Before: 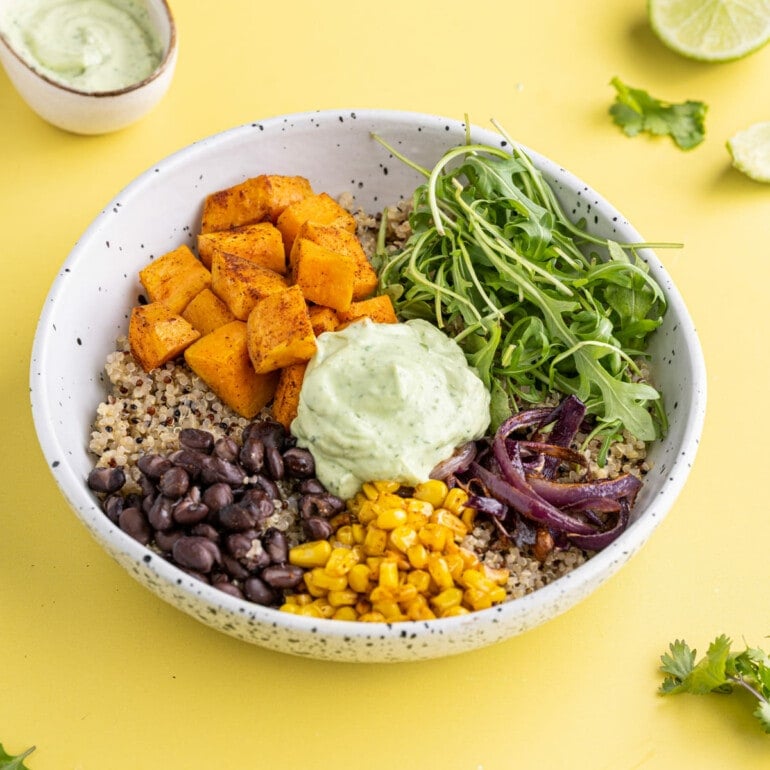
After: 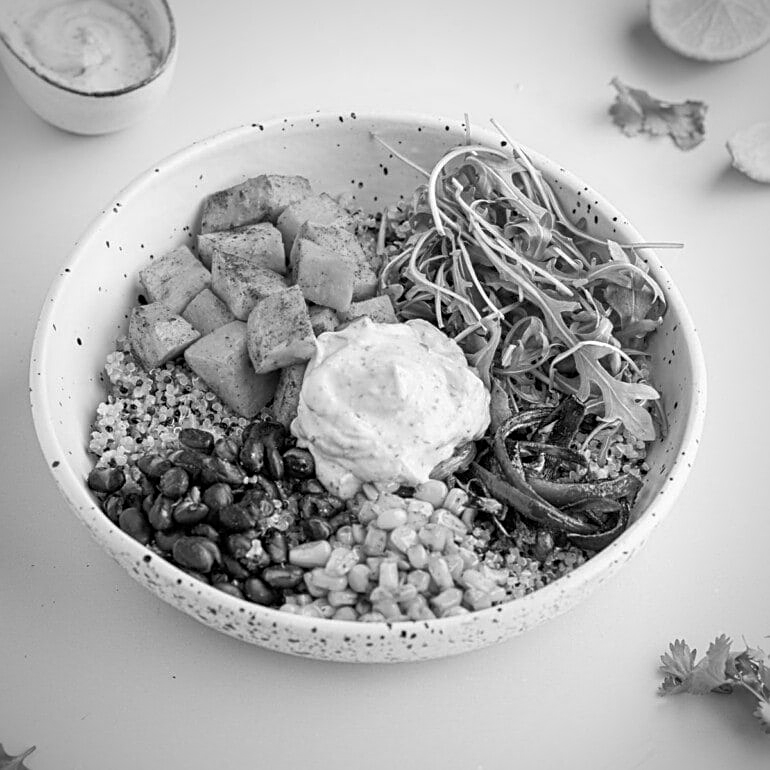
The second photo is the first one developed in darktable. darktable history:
monochrome: on, module defaults
vignetting: fall-off radius 60.92%
sharpen: on, module defaults
